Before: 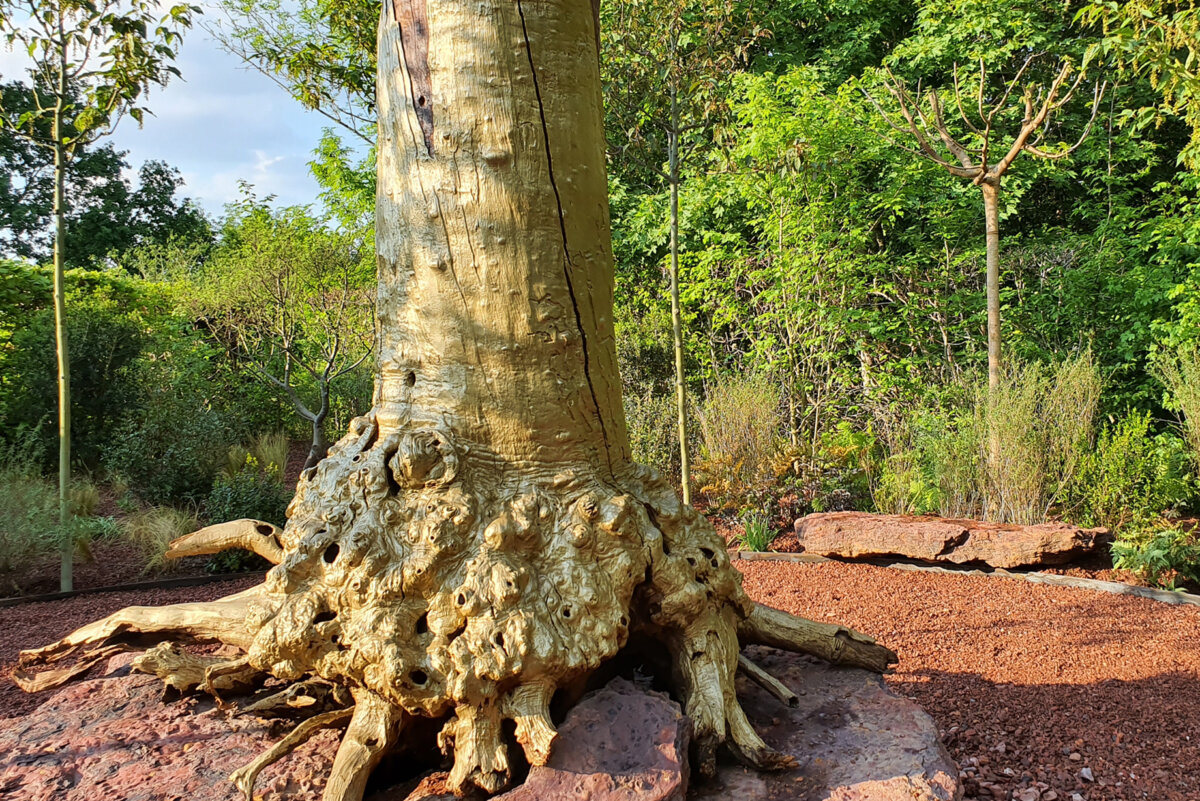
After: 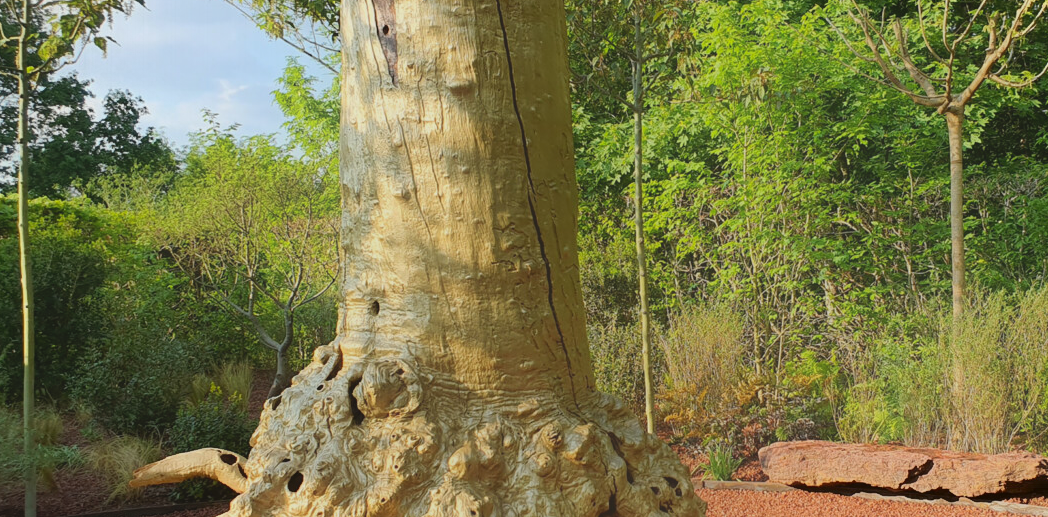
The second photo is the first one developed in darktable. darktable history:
crop: left 3.015%, top 8.969%, right 9.647%, bottom 26.457%
contrast equalizer: octaves 7, y [[0.6 ×6], [0.55 ×6], [0 ×6], [0 ×6], [0 ×6]], mix -1
